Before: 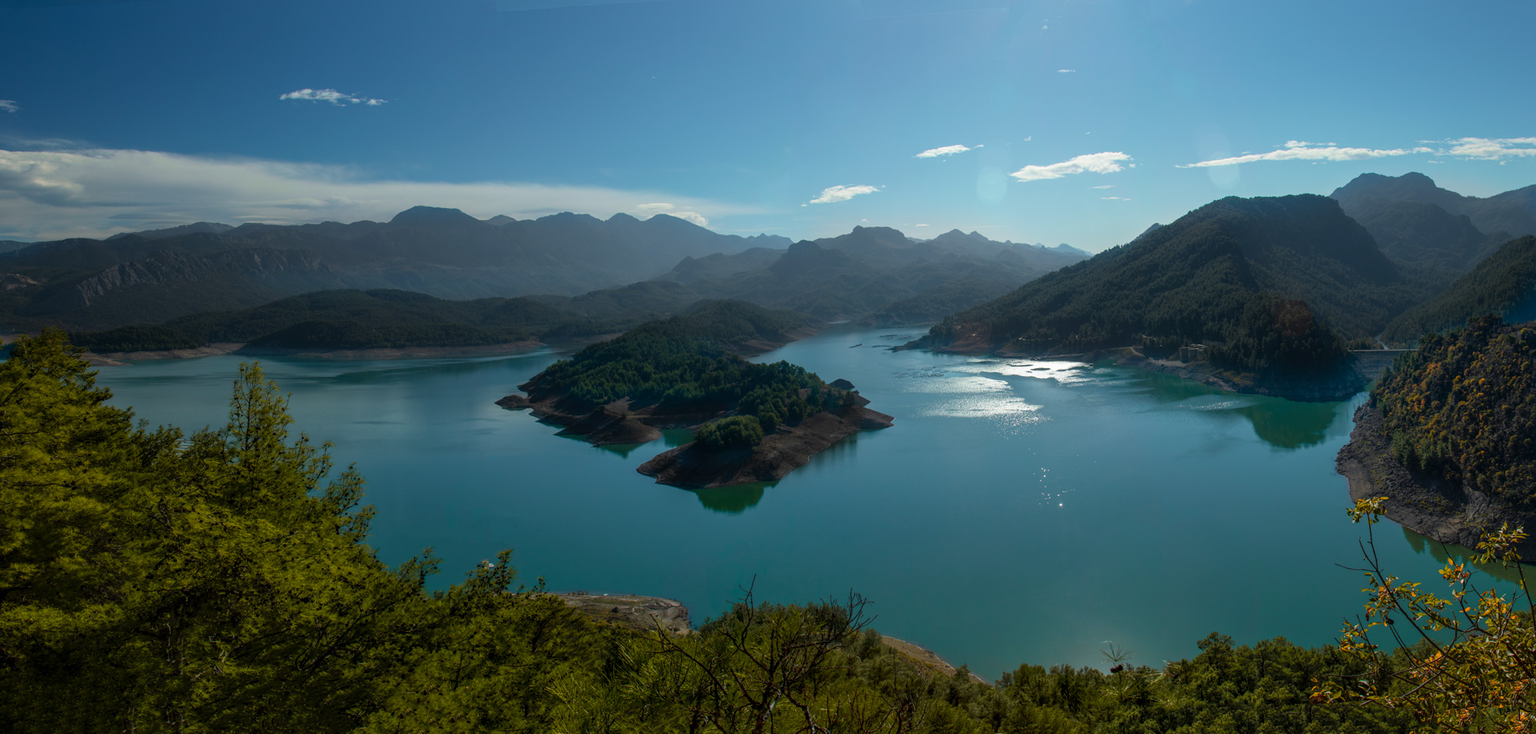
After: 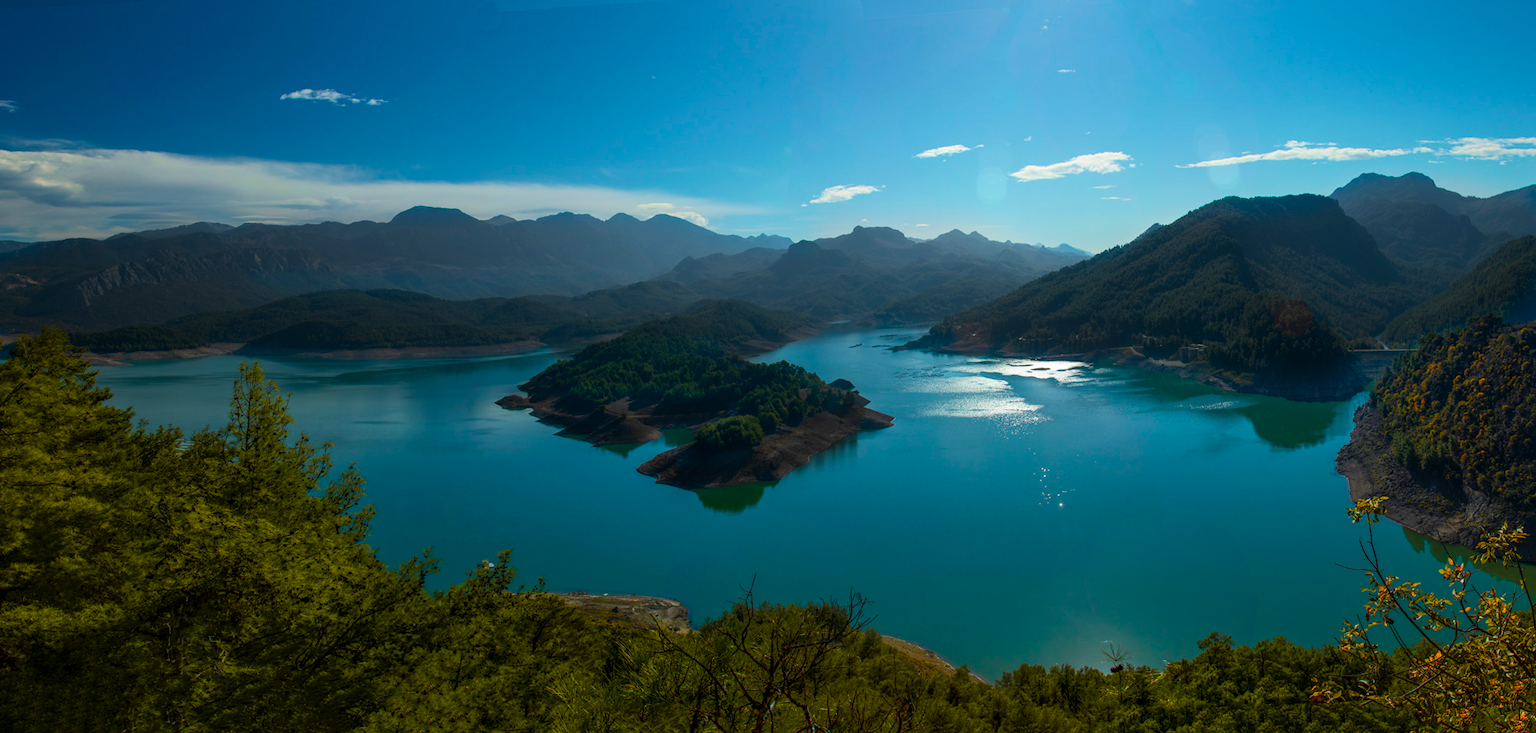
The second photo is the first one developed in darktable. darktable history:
vibrance: on, module defaults
velvia: strength 32%, mid-tones bias 0.2
tone curve: curves: ch0 [(0, 0) (0.339, 0.306) (0.687, 0.706) (1, 1)], color space Lab, linked channels, preserve colors none
